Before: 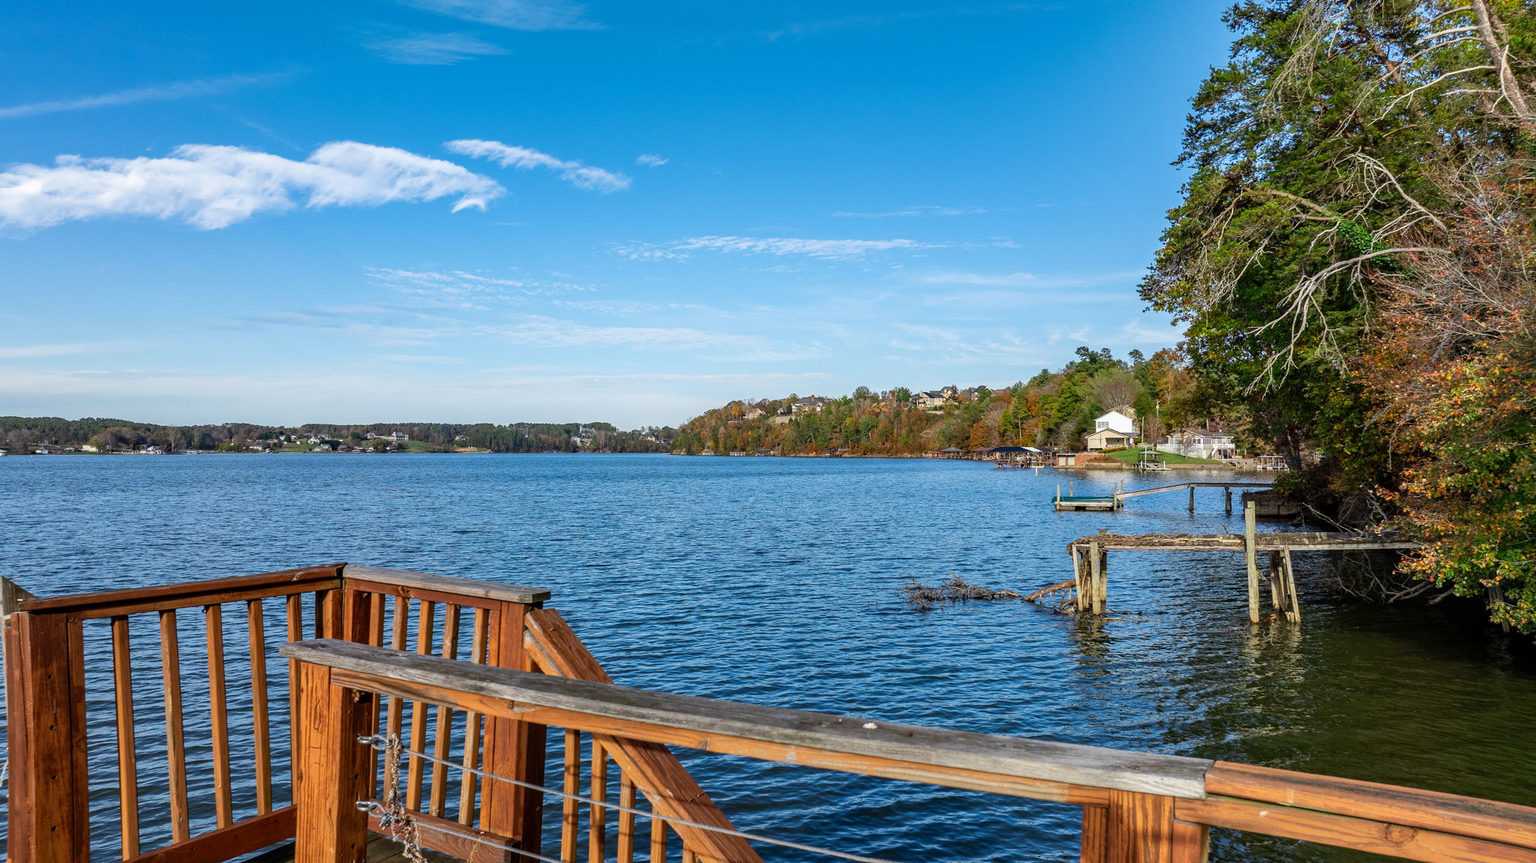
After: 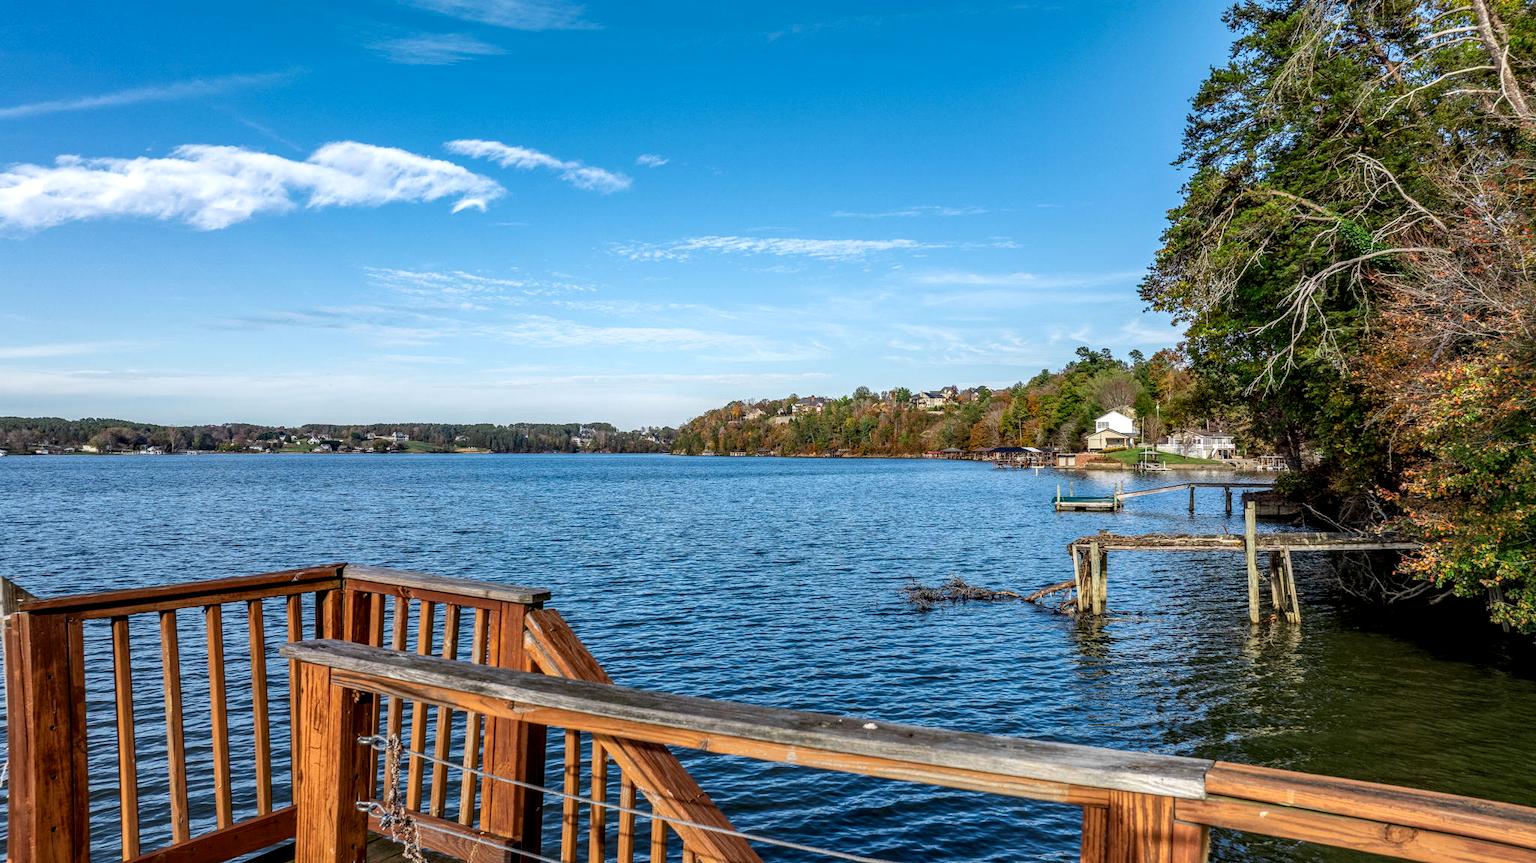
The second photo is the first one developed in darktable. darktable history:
local contrast: highlights 61%, detail 143%, midtone range 0.426
